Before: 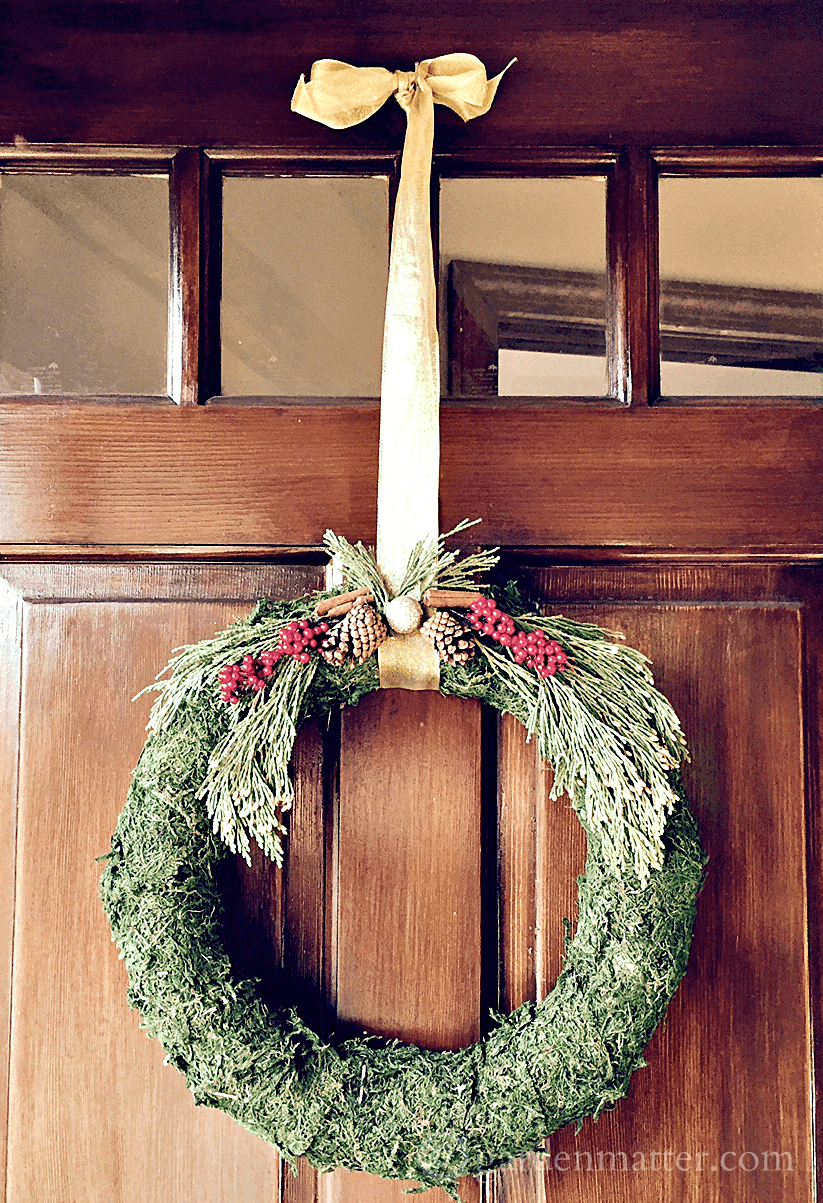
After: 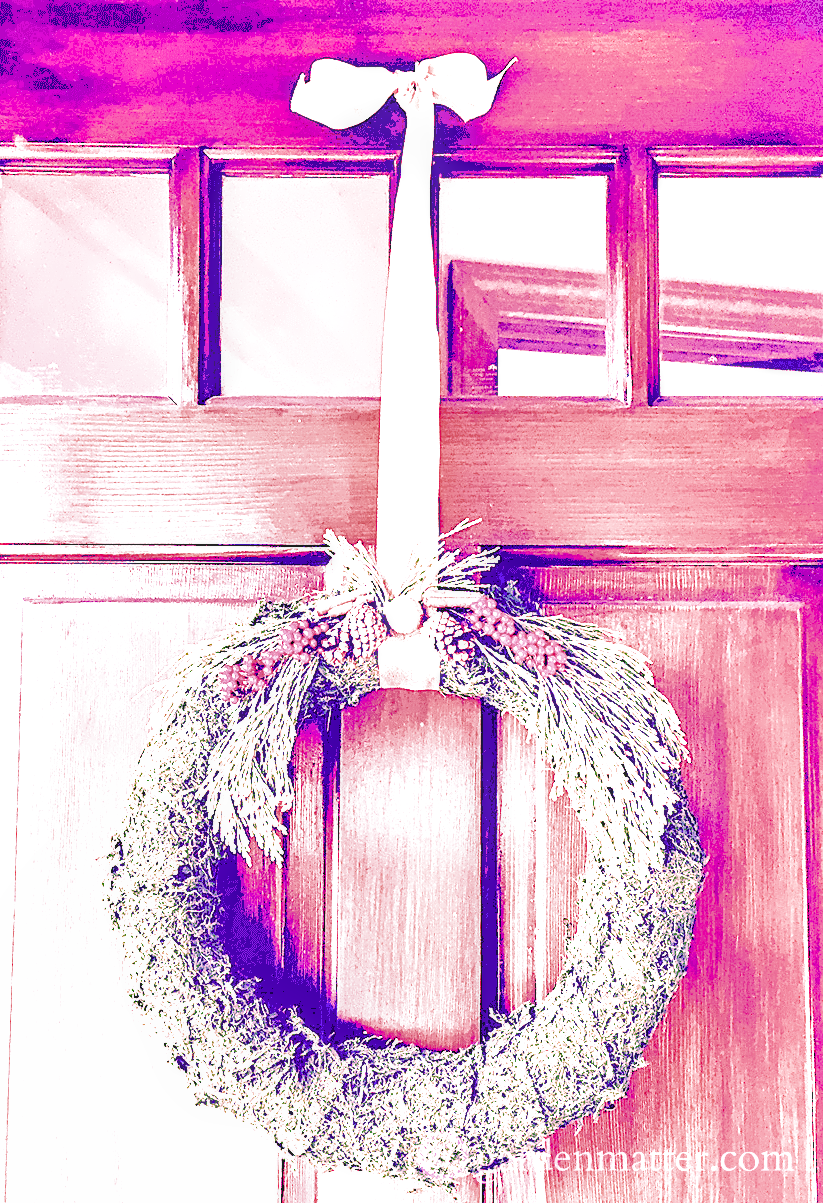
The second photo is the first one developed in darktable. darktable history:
local contrast: on, module defaults
color calibration: illuminant as shot in camera, x 0.358, y 0.373, temperature 4628.91 K
denoise (profiled): preserve shadows 1.52, scattering 0.002, a [-1, 0, 0], compensate highlight preservation false
haze removal: compatibility mode true, adaptive false
highlight reconstruction: on, module defaults
hot pixels: on, module defaults
lens correction: scale 1, crop 1, focal 16, aperture 5.6, distance 1000, camera "Canon EOS RP", lens "Canon RF 16mm F2.8 STM"
shadows and highlights: on, module defaults
white balance: red 2.229, blue 1.46
velvia: on, module defaults
filmic rgb: black relative exposure -9.5 EV, white relative exposure 3.02 EV, hardness 6.12
exposure: black level correction 0, exposure 1.198 EV, compensate exposure bias true, compensate highlight preservation false
color look up table "October Gold": target a [13.56, 18.13, -4.88, -19.26, 8.84, -33.4, 42.48, 10.41, 48.24, 22.98, -23.71, 22.65, 14.18, -38.34, 53.38, 4.647, 49.99, -28.63, -0.43, -0.64, -0.73, -0.15, -0.42, -0.08, 0 ×25], target b [14.06, 17.81, -21.93, 32.21, -25.4, -0.2, 67.25, -45.96, 16.25, -21.59, 57.26, 79.4, -50.3, 31.37, 28.19, 91.8, -14.57, -28.64, 1.19, -0.34, -0.5, -0.27, -1.23, -0.97, 0 ×25], num patches 24
color balance rgb: perceptual saturation grading › global saturation 35%, perceptual saturation grading › highlights -25%, perceptual saturation grading › shadows 50%
